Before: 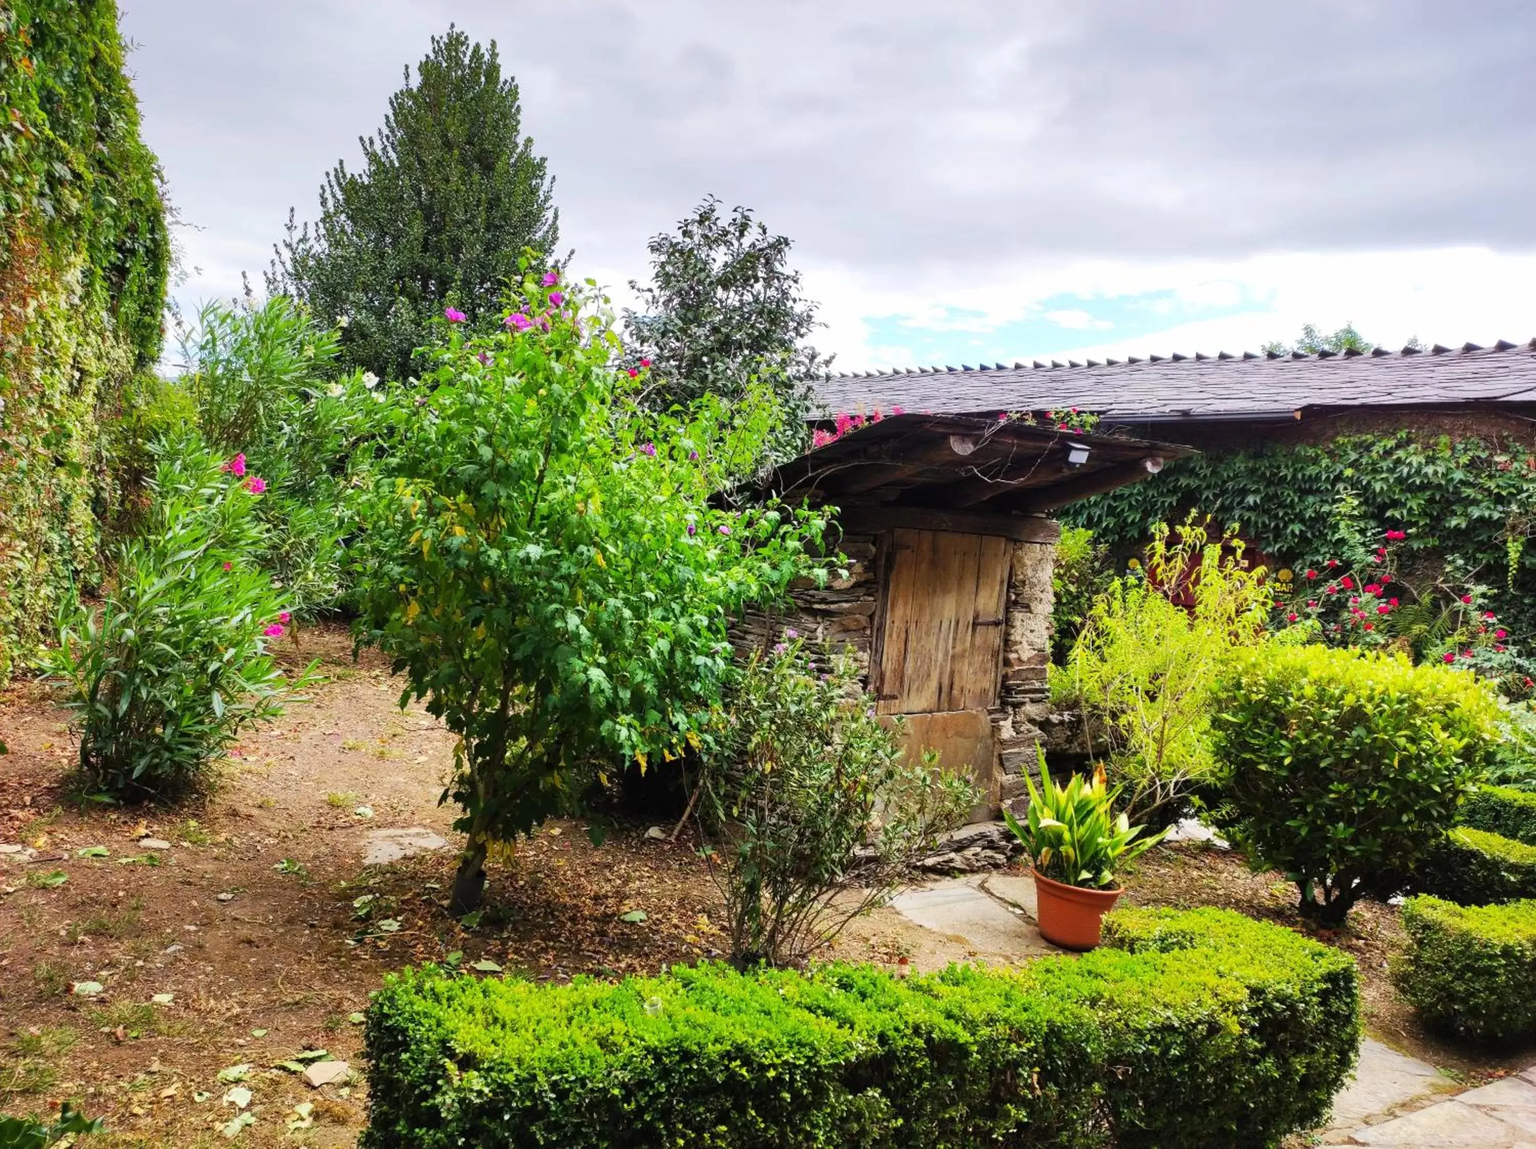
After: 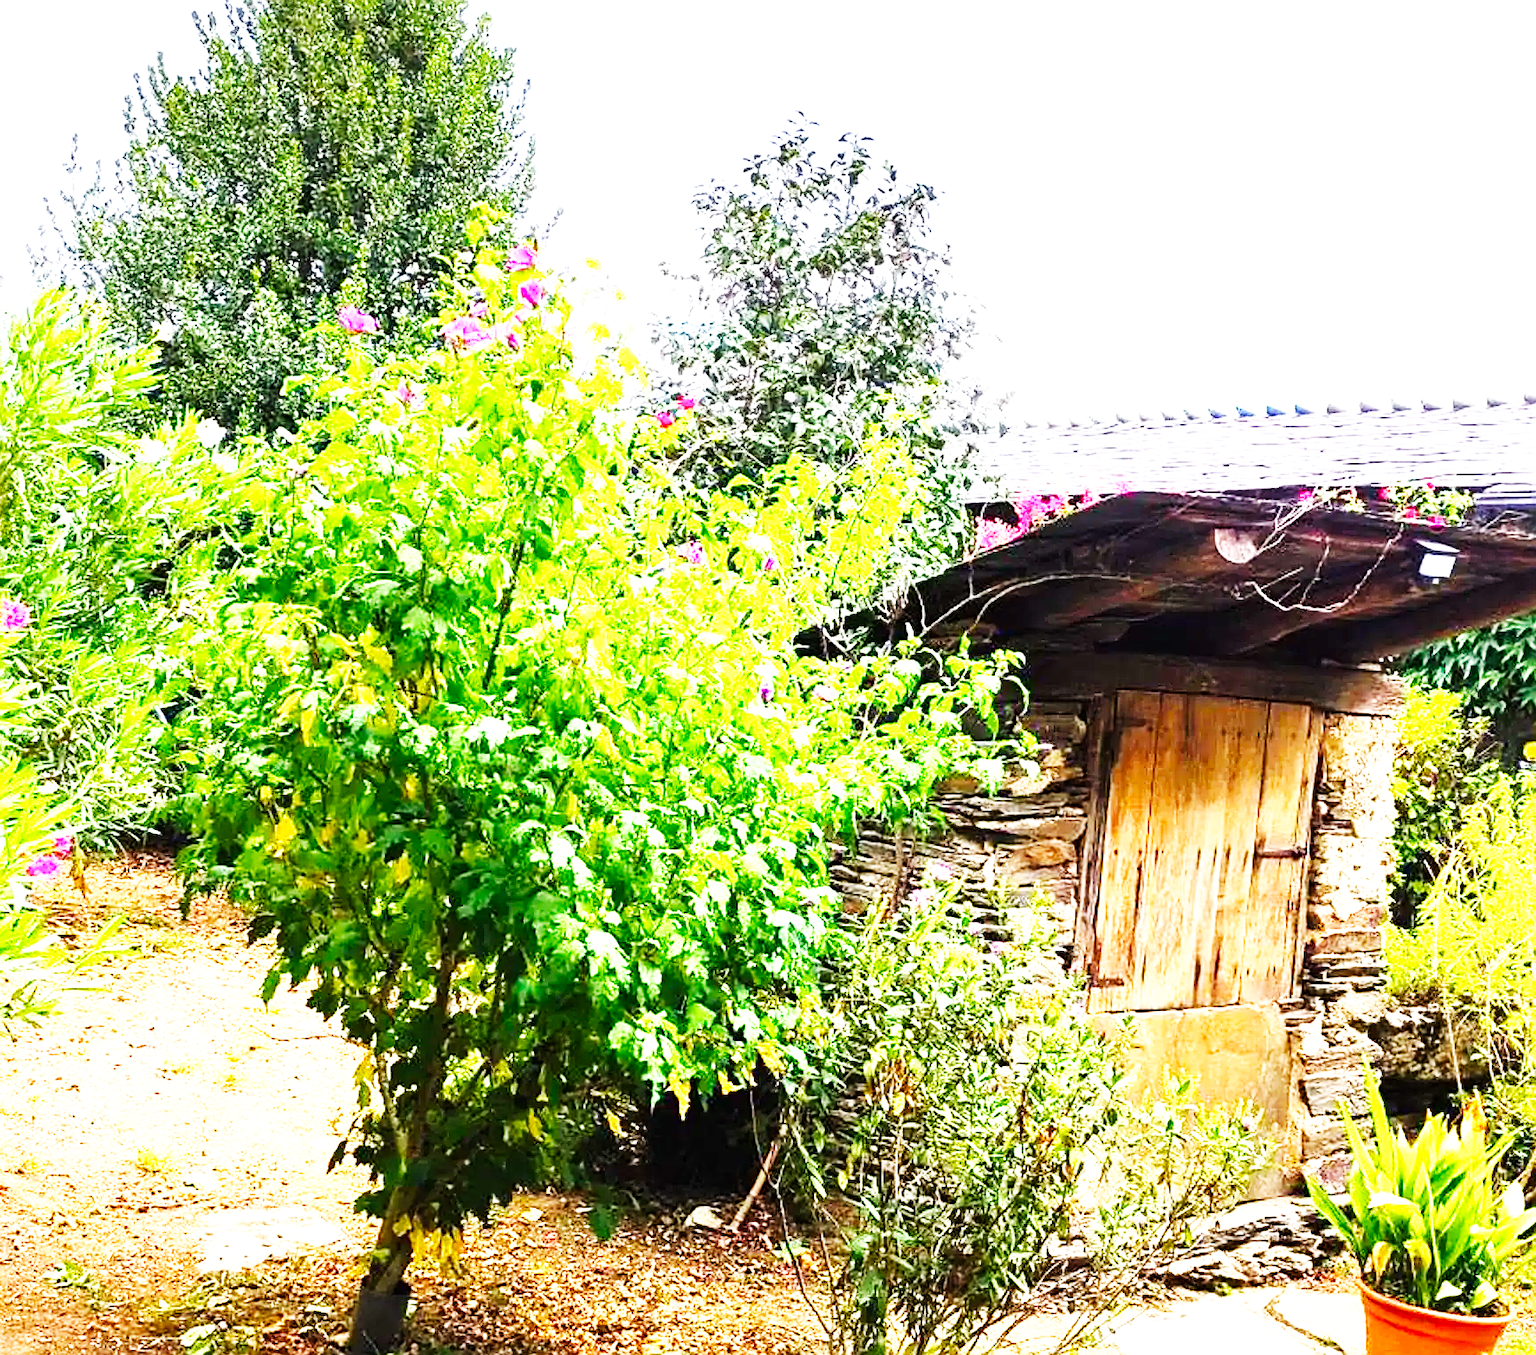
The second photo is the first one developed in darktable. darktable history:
exposure: exposure 1.16 EV
crop: left 16.231%, top 11.361%, right 26.03%, bottom 20.488%
base curve: curves: ch0 [(0, 0) (0.007, 0.004) (0.027, 0.03) (0.046, 0.07) (0.207, 0.54) (0.442, 0.872) (0.673, 0.972) (1, 1)], preserve colors none
sharpen: on, module defaults
color balance rgb: perceptual saturation grading › global saturation 9.731%, global vibrance 14.894%
